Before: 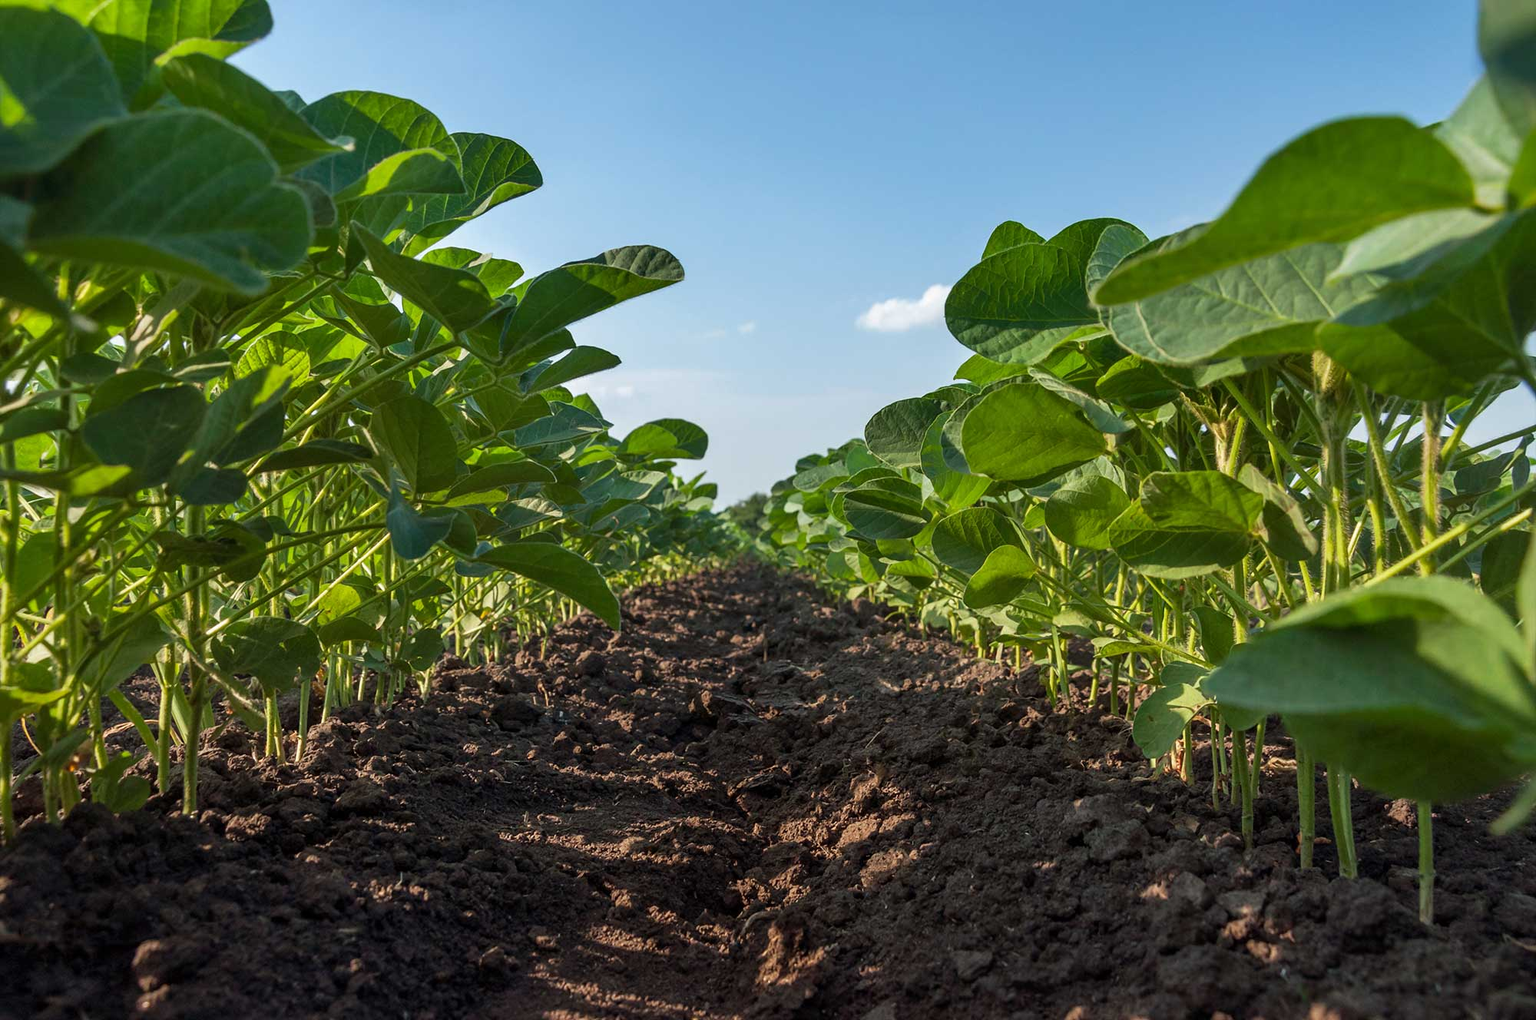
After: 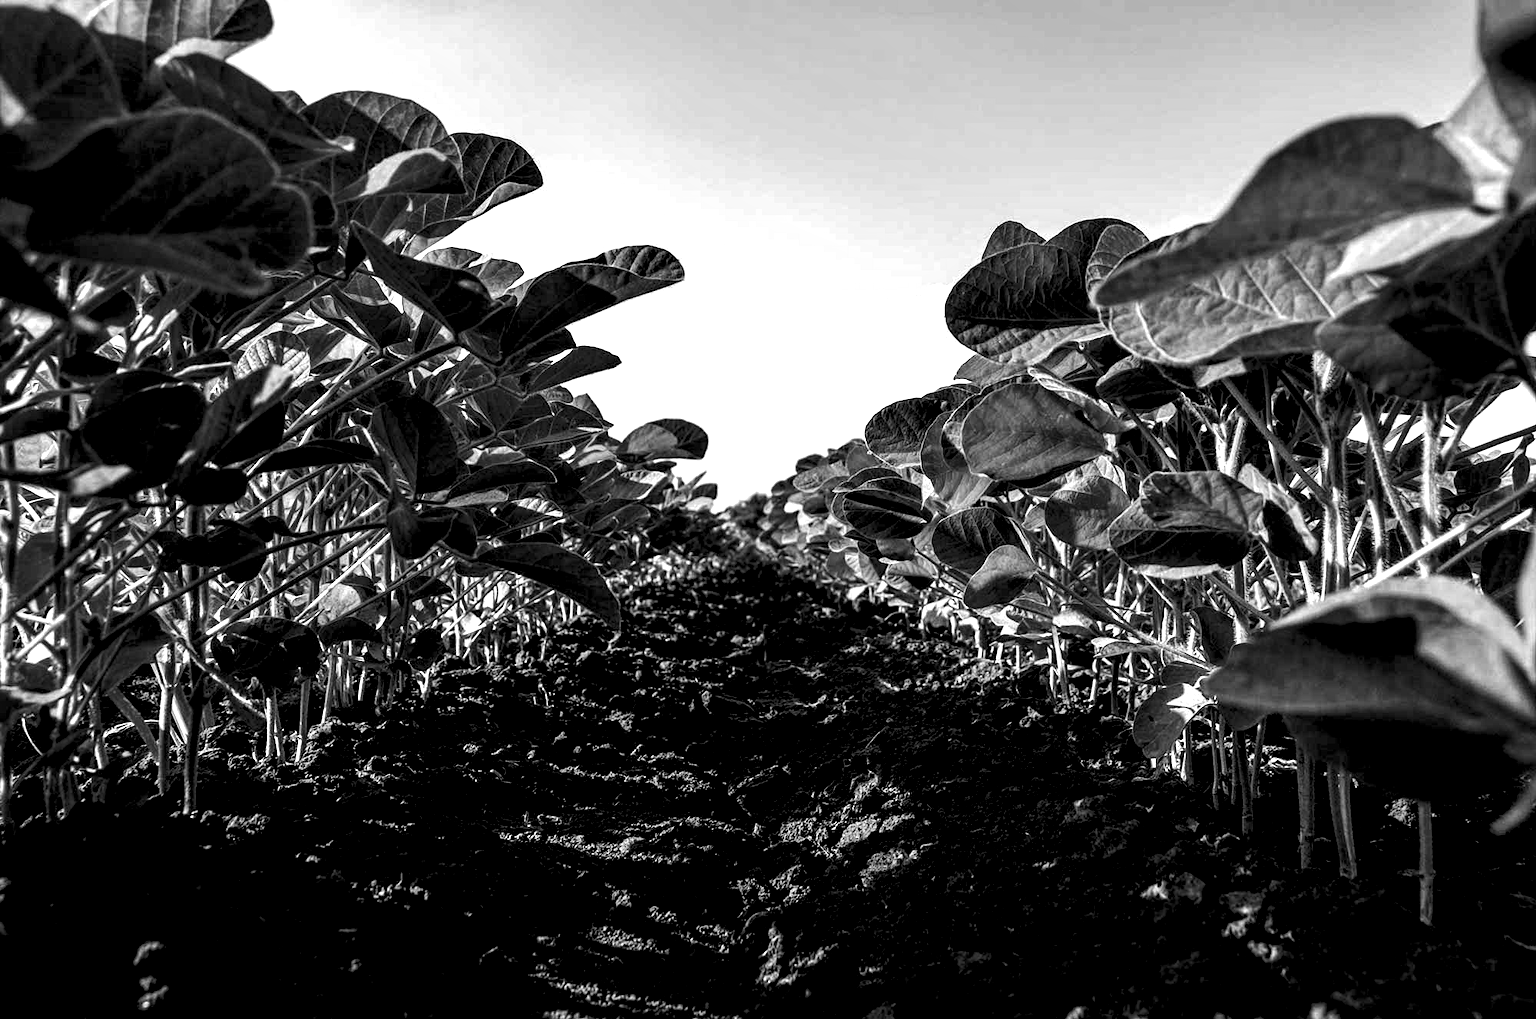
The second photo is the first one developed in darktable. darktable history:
tone equalizer: -8 EV -1.08 EV, -7 EV -1.01 EV, -6 EV -0.867 EV, -5 EV -0.578 EV, -3 EV 0.578 EV, -2 EV 0.867 EV, -1 EV 1.01 EV, +0 EV 1.08 EV, edges refinement/feathering 500, mask exposure compensation -1.57 EV, preserve details no
monochrome: on, module defaults
exposure: black level correction 0.029, exposure -0.073 EV, compensate highlight preservation false
local contrast: highlights 100%, shadows 100%, detail 200%, midtone range 0.2
